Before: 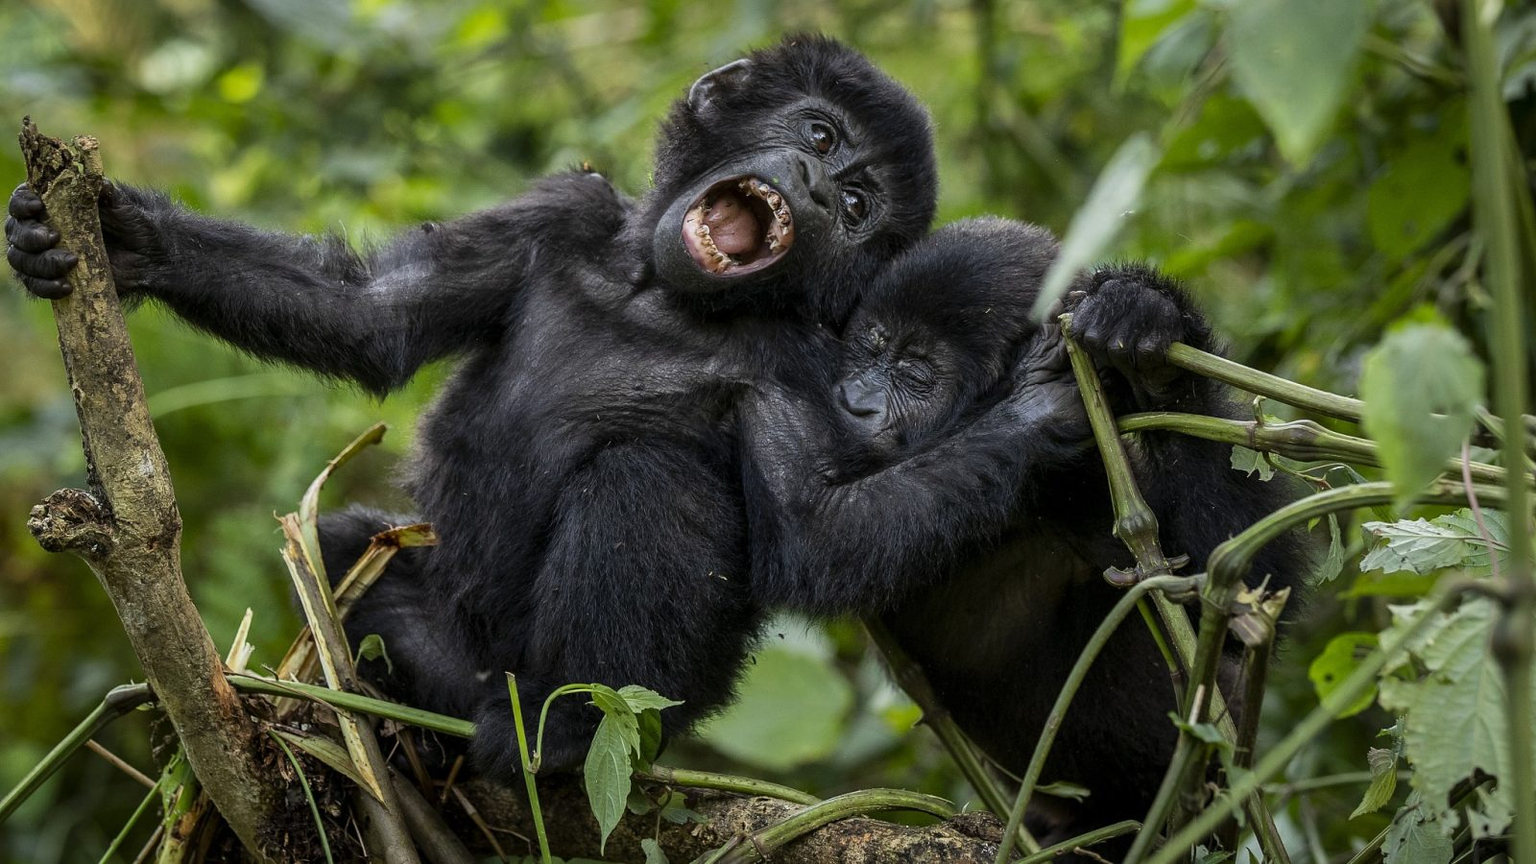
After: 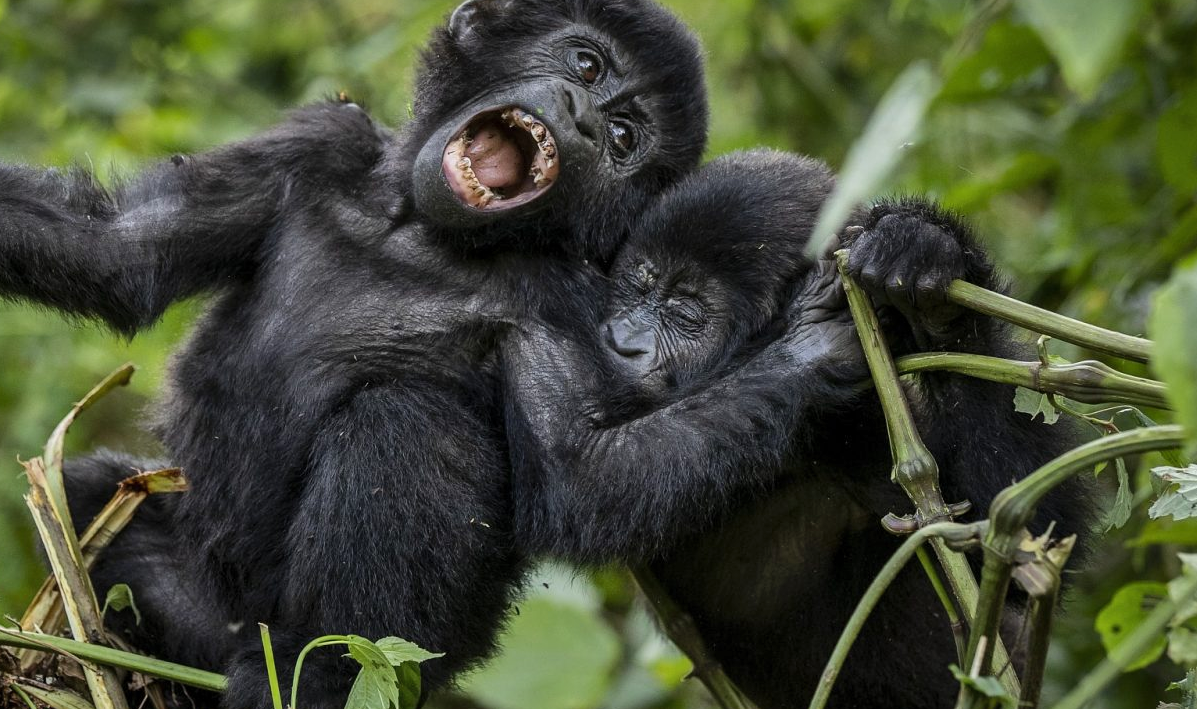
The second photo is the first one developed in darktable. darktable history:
crop: left 16.768%, top 8.653%, right 8.362%, bottom 12.485%
shadows and highlights: radius 108.52, shadows 40.68, highlights -72.88, low approximation 0.01, soften with gaussian
